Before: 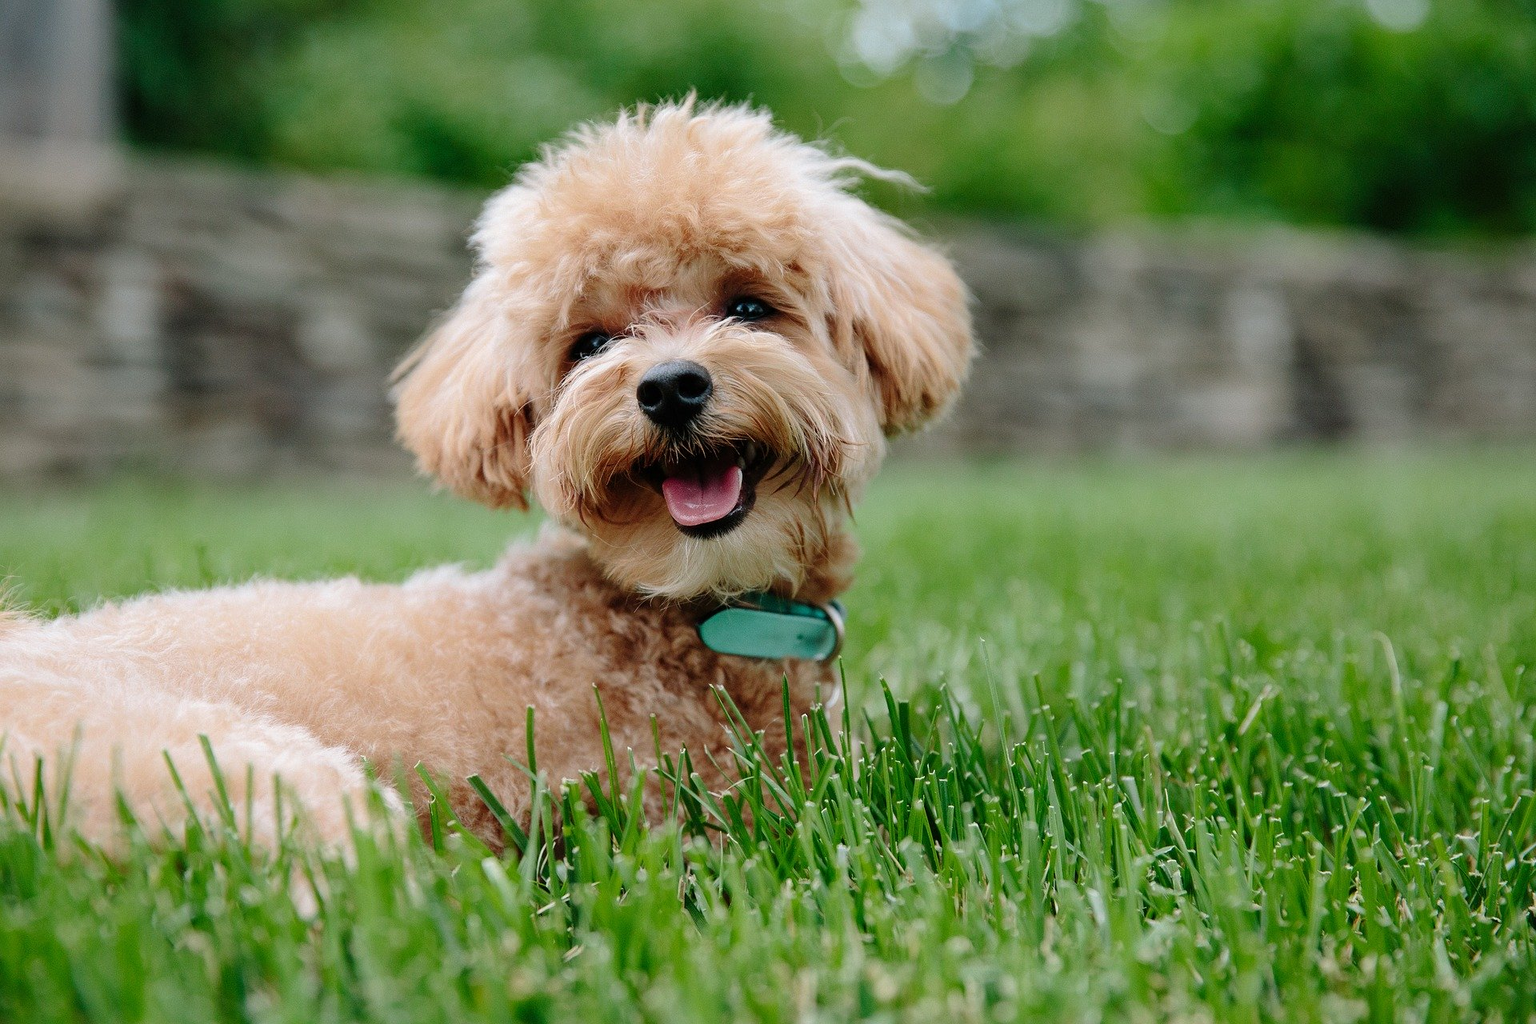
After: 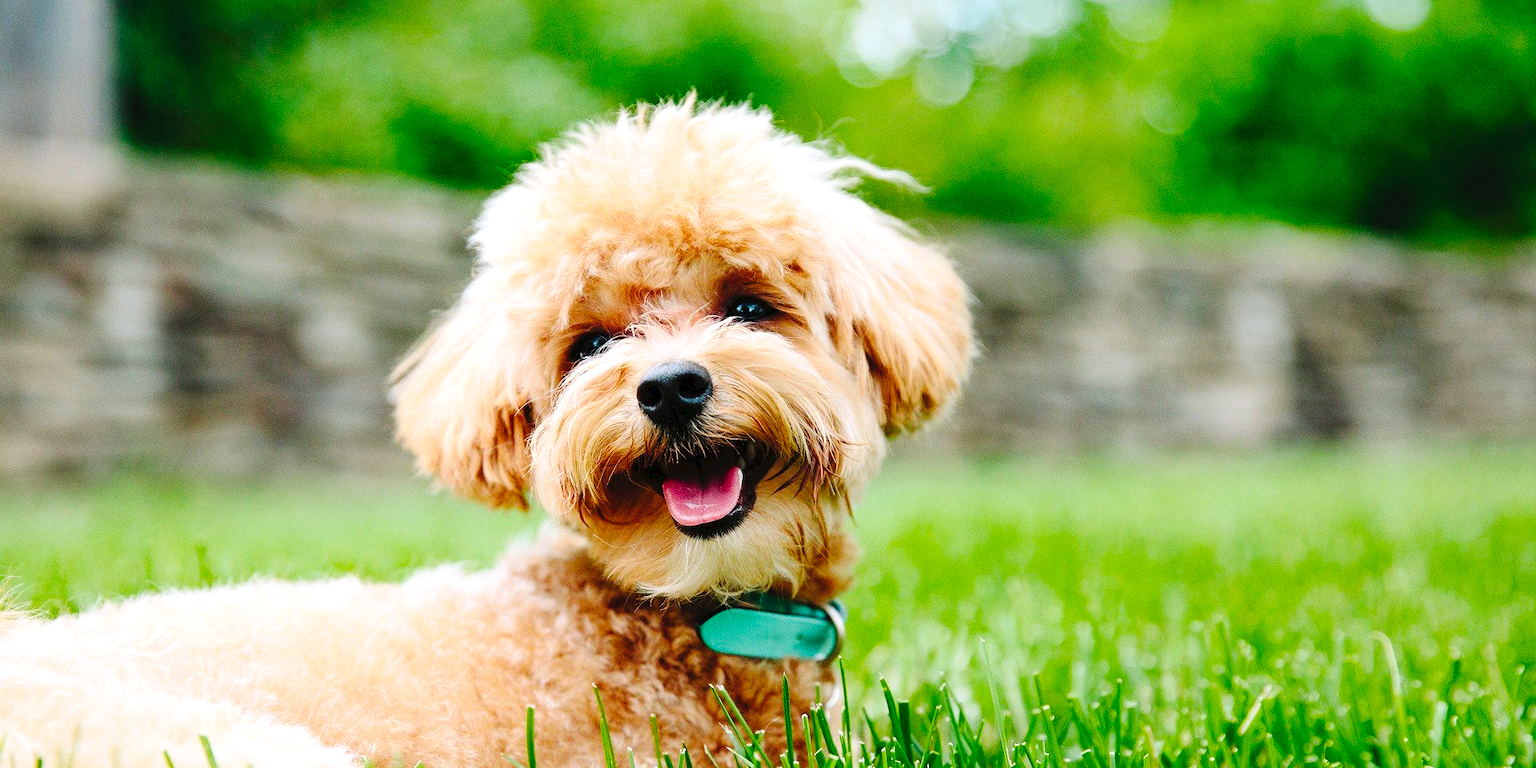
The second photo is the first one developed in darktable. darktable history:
tone curve: curves: ch0 [(0, 0) (0.003, 0.04) (0.011, 0.04) (0.025, 0.043) (0.044, 0.049) (0.069, 0.066) (0.1, 0.095) (0.136, 0.121) (0.177, 0.154) (0.224, 0.211) (0.277, 0.281) (0.335, 0.358) (0.399, 0.452) (0.468, 0.54) (0.543, 0.628) (0.623, 0.721) (0.709, 0.801) (0.801, 0.883) (0.898, 0.948) (1, 1)], preserve colors none
crop: bottom 24.988%
exposure: black level correction 0.001, exposure 0.5 EV, compensate exposure bias true, compensate highlight preservation false
grain: coarseness 0.09 ISO, strength 10%
tone equalizer: on, module defaults
color balance rgb: perceptual saturation grading › global saturation 25%, global vibrance 20%
